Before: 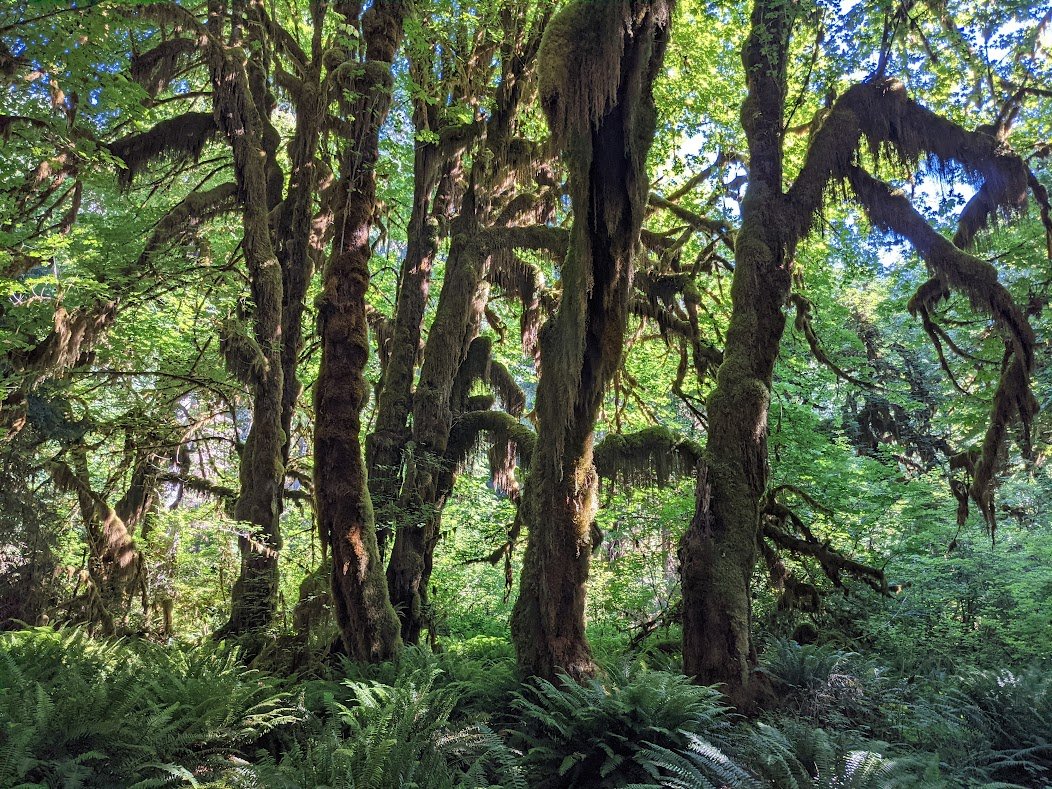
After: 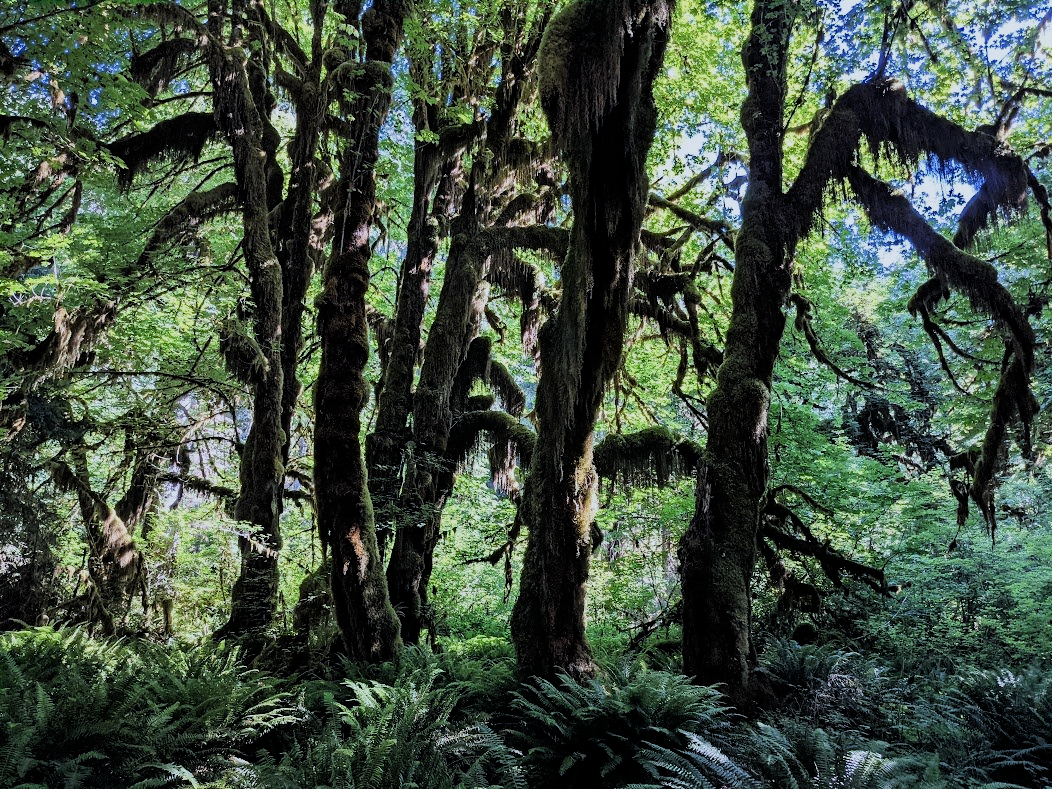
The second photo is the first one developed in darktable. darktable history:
filmic rgb: black relative exposure -5 EV, hardness 2.88, contrast 1.3, highlights saturation mix -30%
exposure: compensate highlight preservation false
white balance: red 0.924, blue 1.095
